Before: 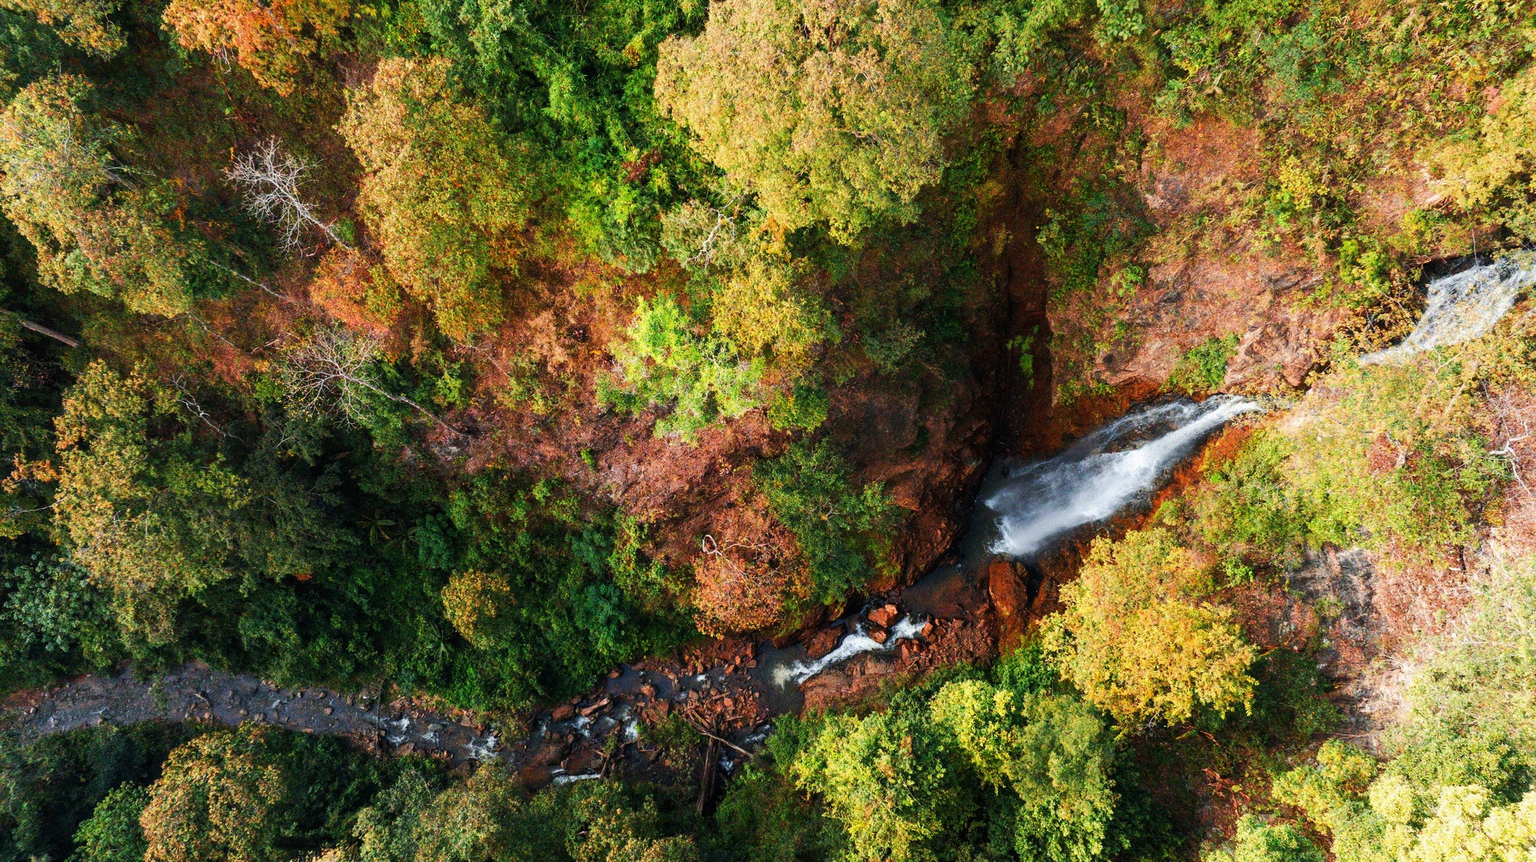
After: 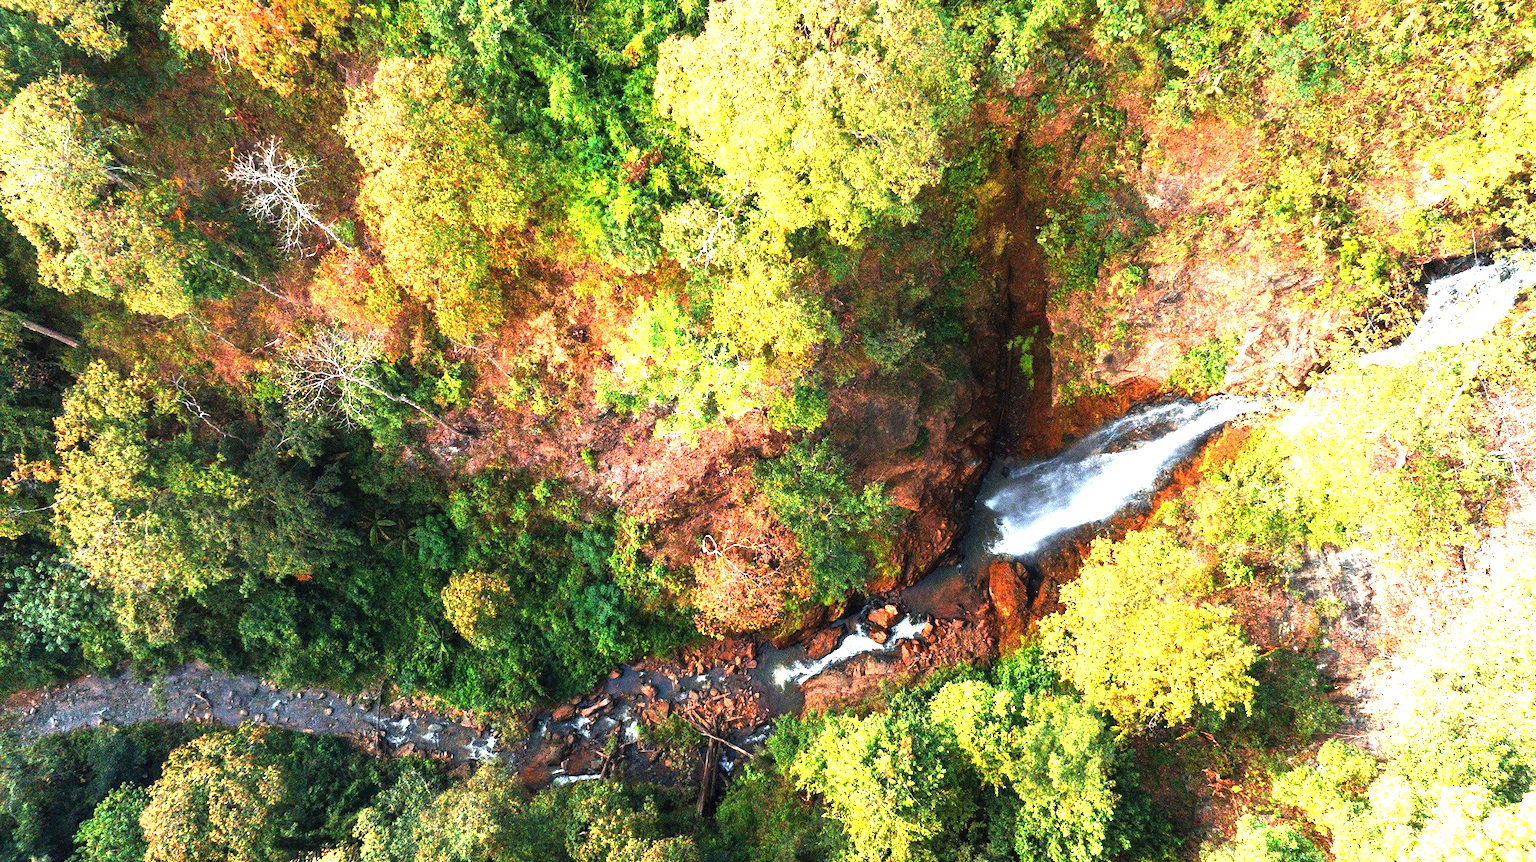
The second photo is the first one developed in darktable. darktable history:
exposure: black level correction 0, exposure 1.473 EV, compensate highlight preservation false
